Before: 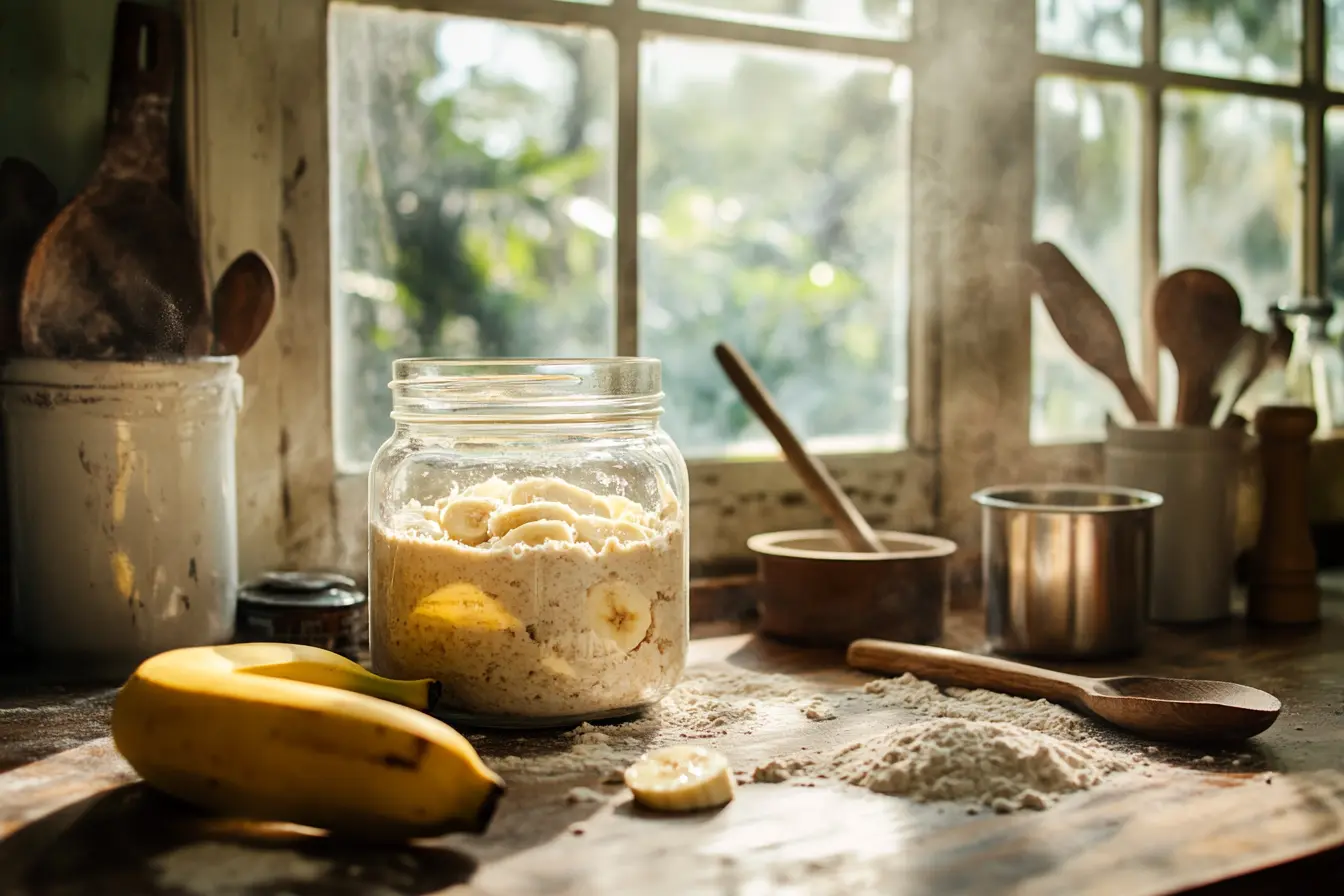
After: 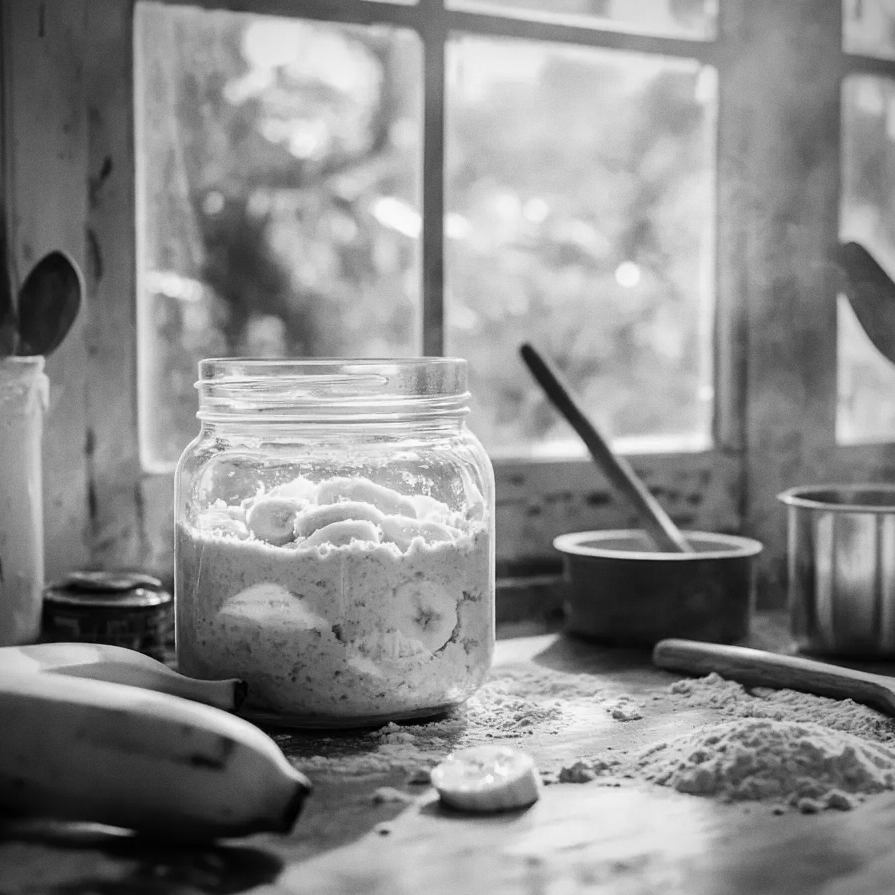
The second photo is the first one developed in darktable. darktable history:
exposure: exposure -0.05 EV
crop and rotate: left 14.436%, right 18.898%
vignetting: fall-off radius 60.92%
monochrome: on, module defaults
grain: coarseness 0.09 ISO, strength 16.61%
